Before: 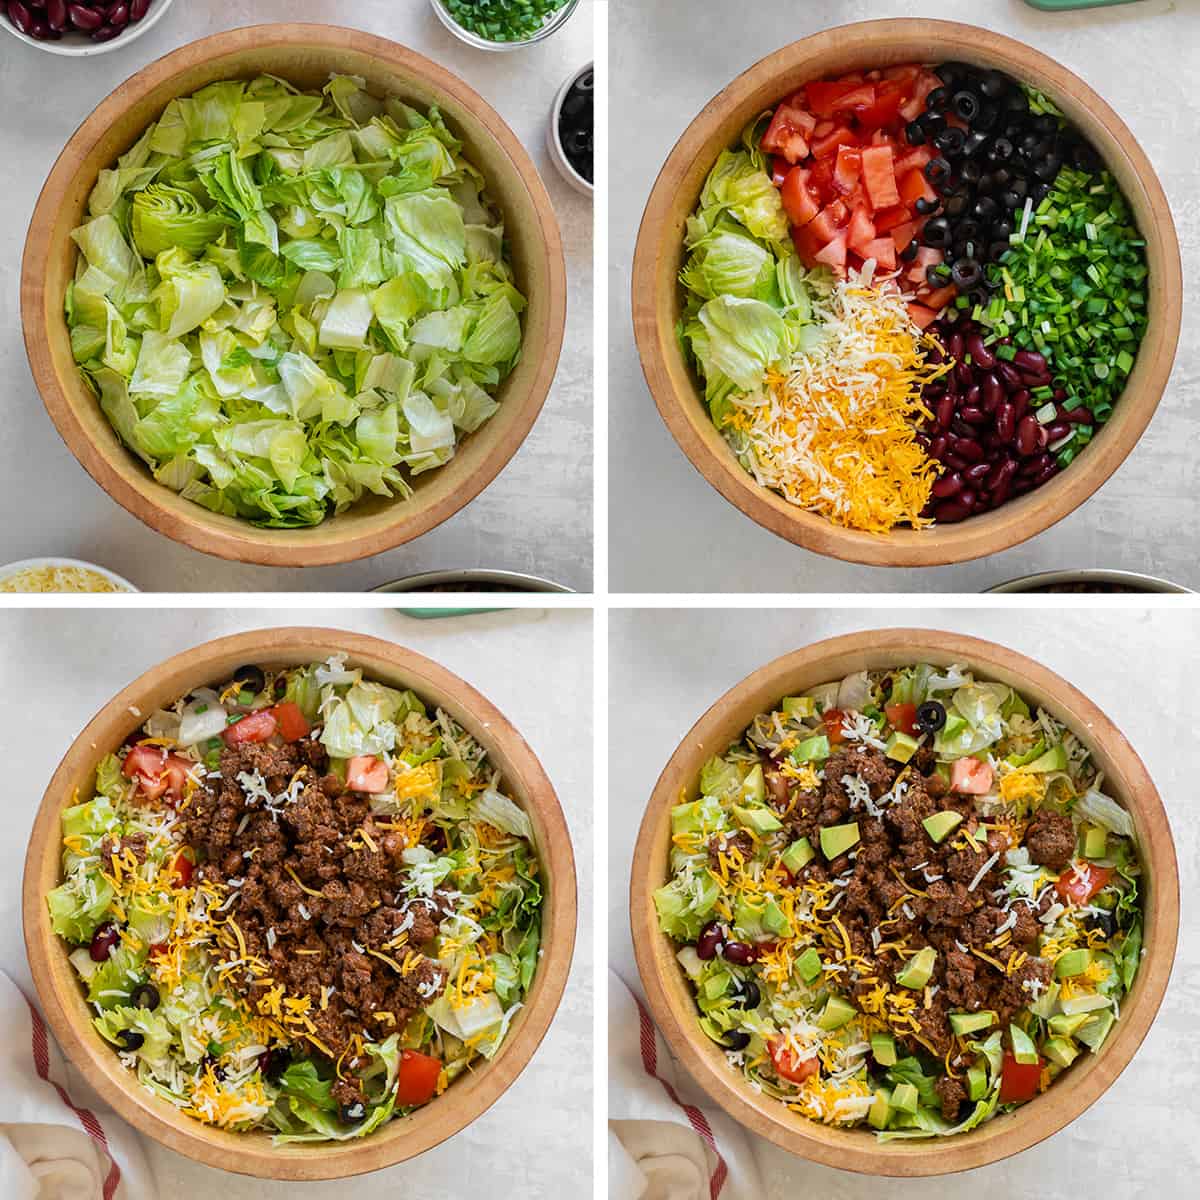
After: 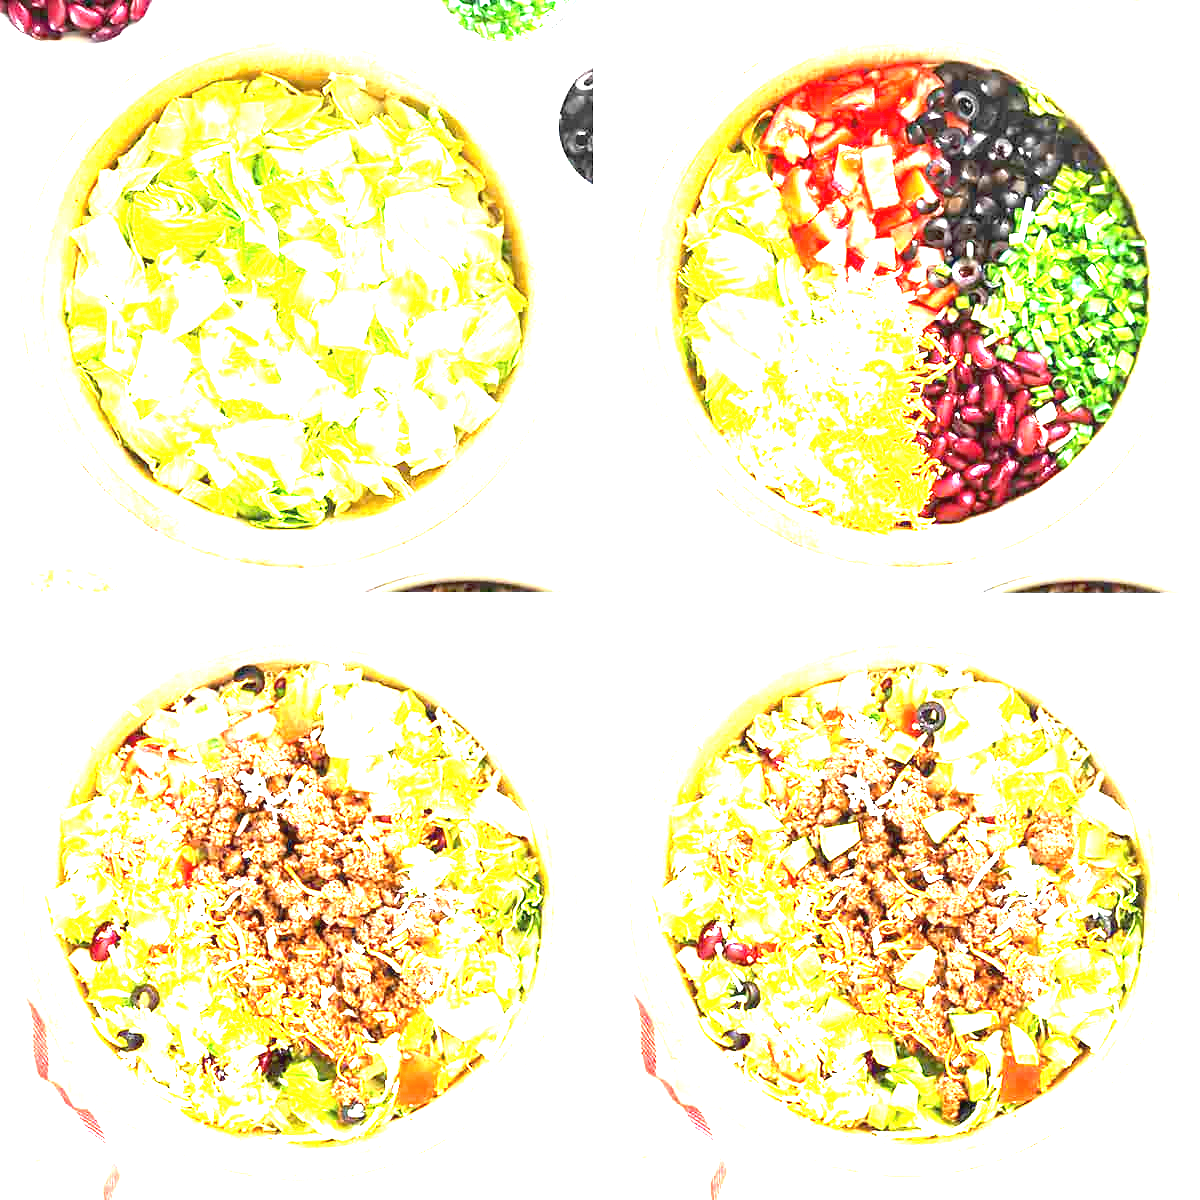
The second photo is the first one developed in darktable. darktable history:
exposure: black level correction 0, exposure 3.994 EV, compensate highlight preservation false
